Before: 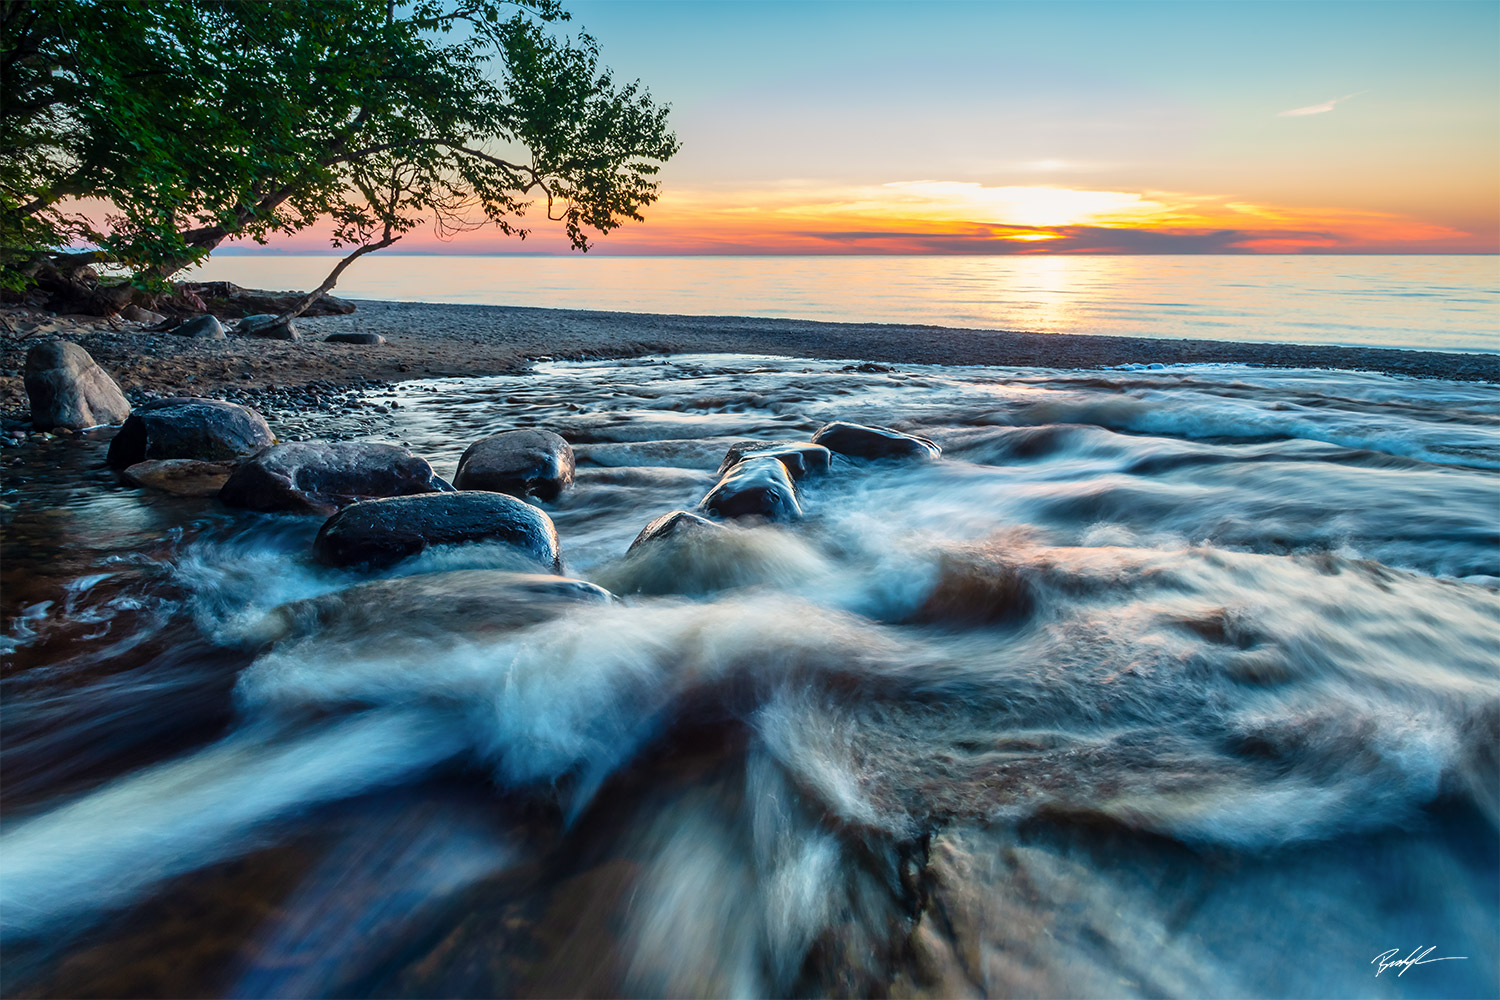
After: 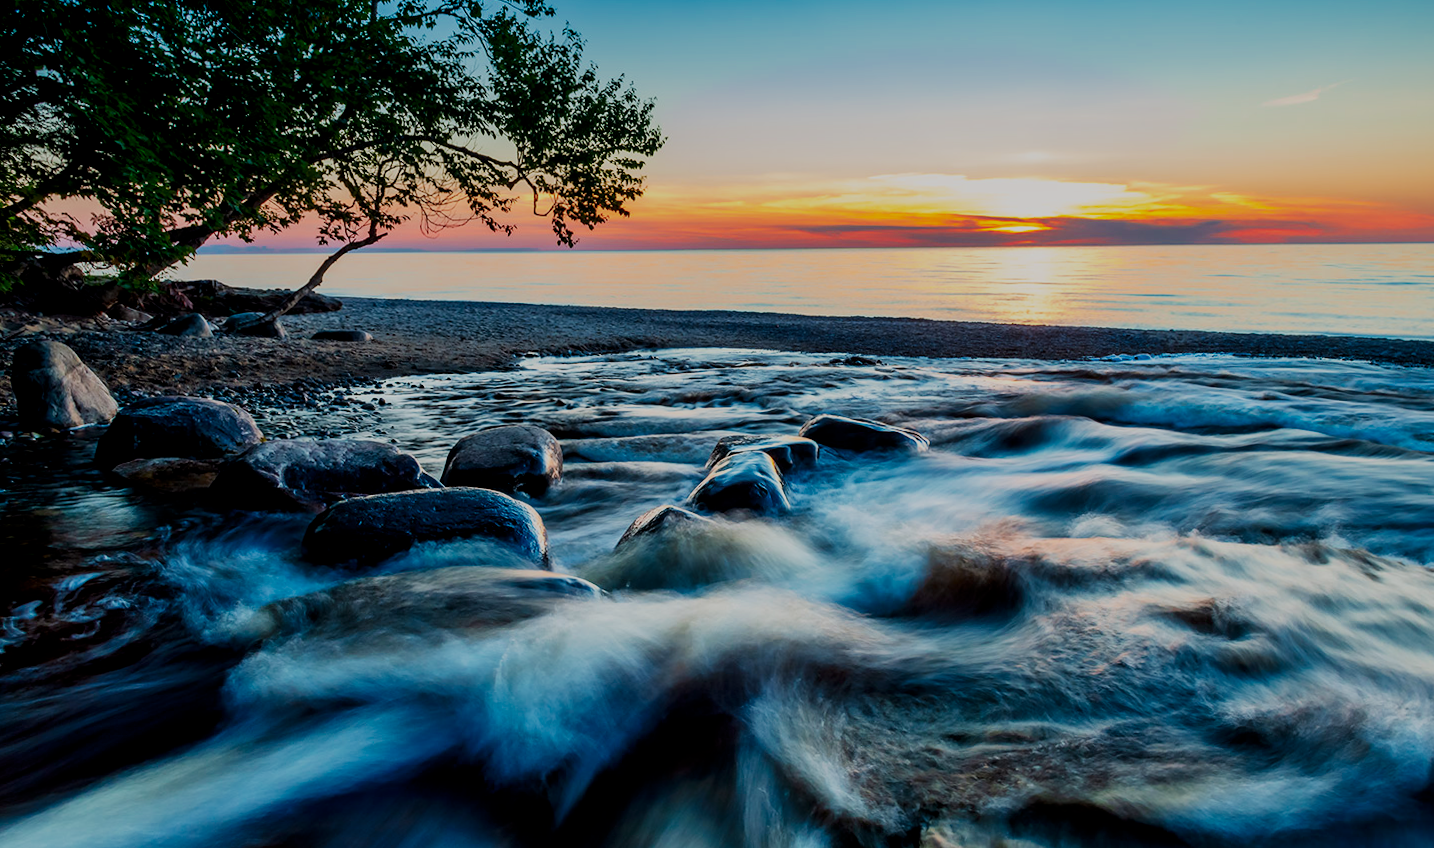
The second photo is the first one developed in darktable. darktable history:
crop and rotate: angle 0.47°, left 0.254%, right 2.957%, bottom 14.101%
tone curve: curves: ch0 [(0, 0) (0.003, 0.003) (0.011, 0.012) (0.025, 0.023) (0.044, 0.04) (0.069, 0.056) (0.1, 0.082) (0.136, 0.107) (0.177, 0.144) (0.224, 0.186) (0.277, 0.237) (0.335, 0.297) (0.399, 0.37) (0.468, 0.465) (0.543, 0.567) (0.623, 0.68) (0.709, 0.782) (0.801, 0.86) (0.898, 0.924) (1, 1)], preserve colors none
filmic rgb: black relative exposure -4.45 EV, white relative exposure 6.53 EV, hardness 1.89, contrast 0.501, iterations of high-quality reconstruction 0
contrast brightness saturation: contrast 0.212, brightness -0.101, saturation 0.213
